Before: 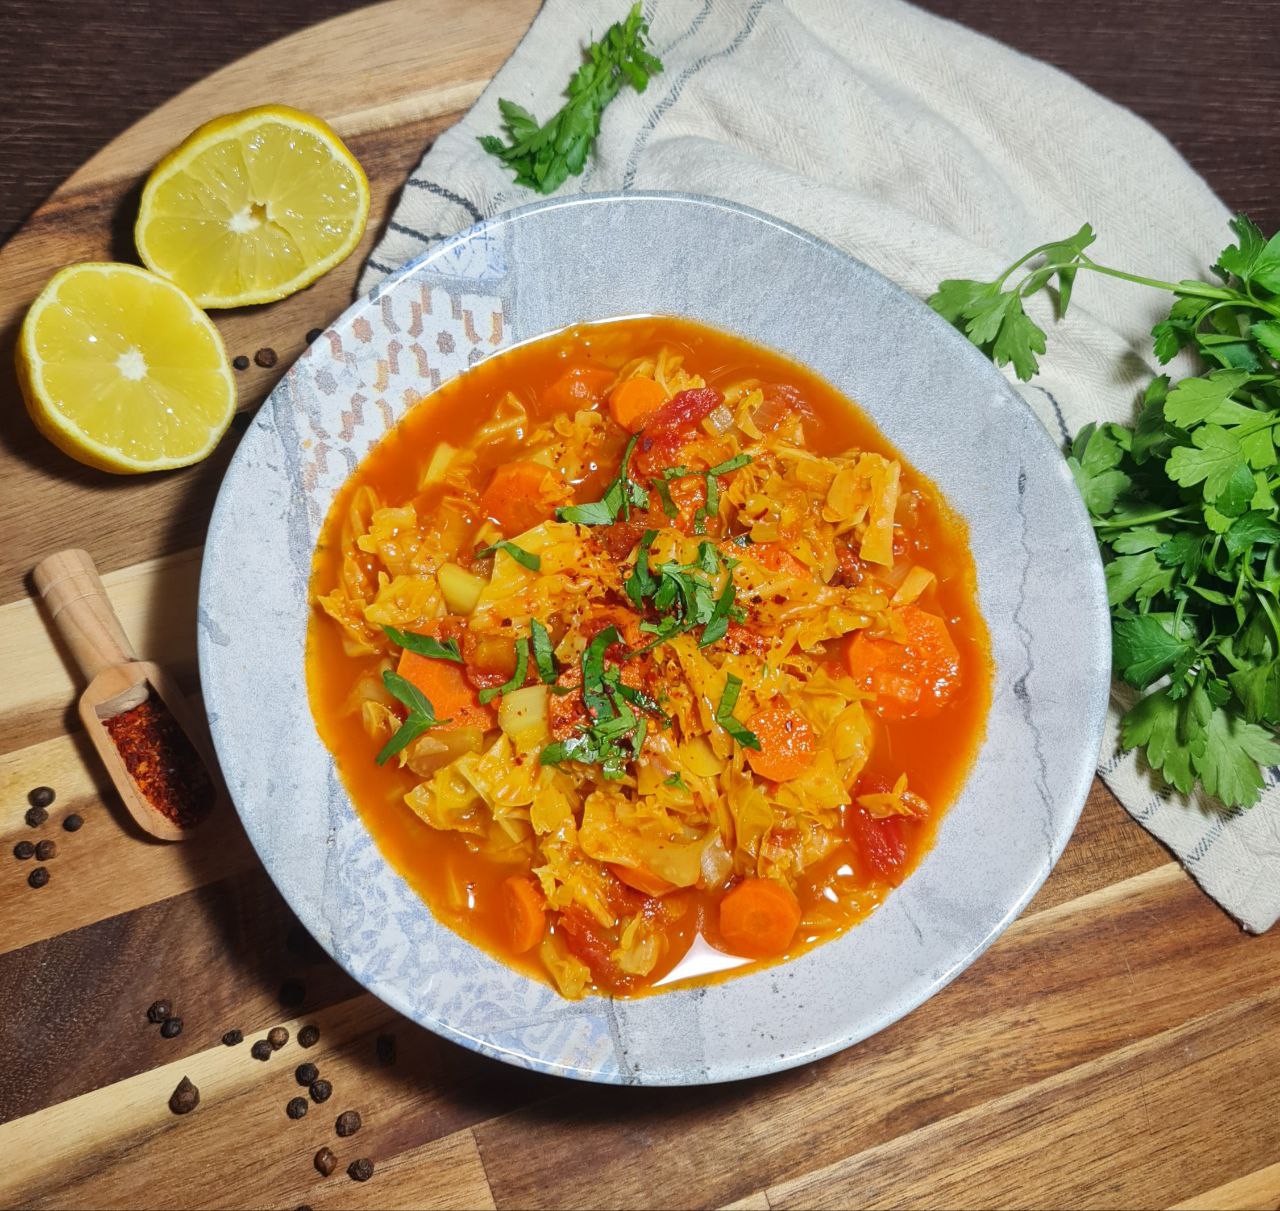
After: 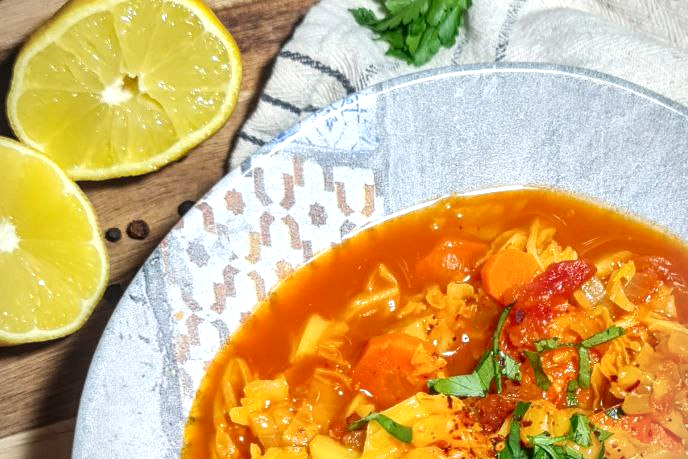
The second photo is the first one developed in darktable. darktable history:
crop: left 10.047%, top 10.595%, right 36.171%, bottom 51.437%
vignetting: fall-off start 91.19%, brightness -0.34
local contrast: detail 130%
tone equalizer: -8 EV -0.454 EV, -7 EV -0.395 EV, -6 EV -0.323 EV, -5 EV -0.261 EV, -3 EV 0.252 EV, -2 EV 0.348 EV, -1 EV 0.383 EV, +0 EV 0.403 EV
